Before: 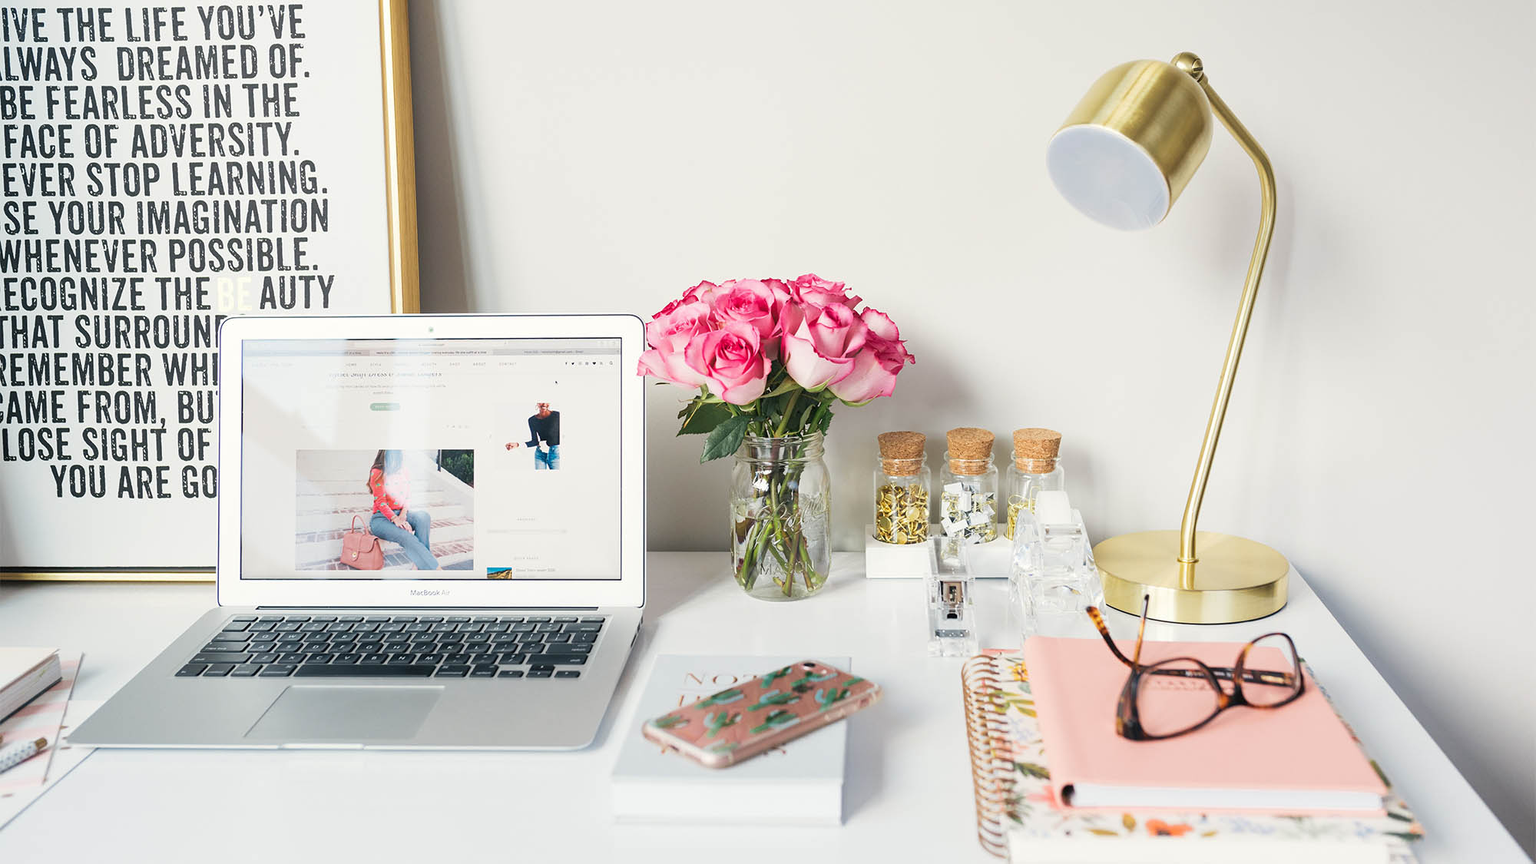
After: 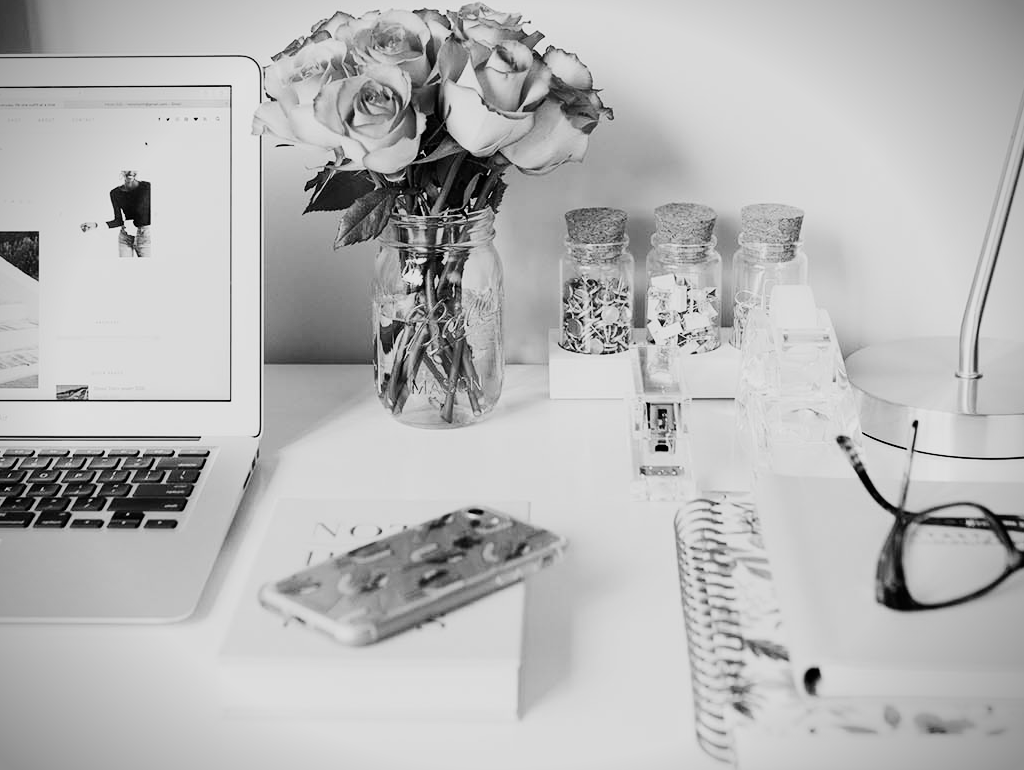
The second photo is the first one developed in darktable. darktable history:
crop and rotate: left 28.916%, top 31.477%, right 19.851%
vignetting: fall-off start 88.33%, fall-off radius 43.67%, brightness -0.612, saturation -0.669, width/height ratio 1.157
color calibration: output gray [0.267, 0.423, 0.261, 0], gray › normalize channels true, x 0.37, y 0.382, temperature 4318.17 K, gamut compression 0.015
filmic rgb: black relative exposure -5.11 EV, white relative exposure 3.95 EV, hardness 2.89, contrast 1.499, color science v5 (2021), contrast in shadows safe, contrast in highlights safe
